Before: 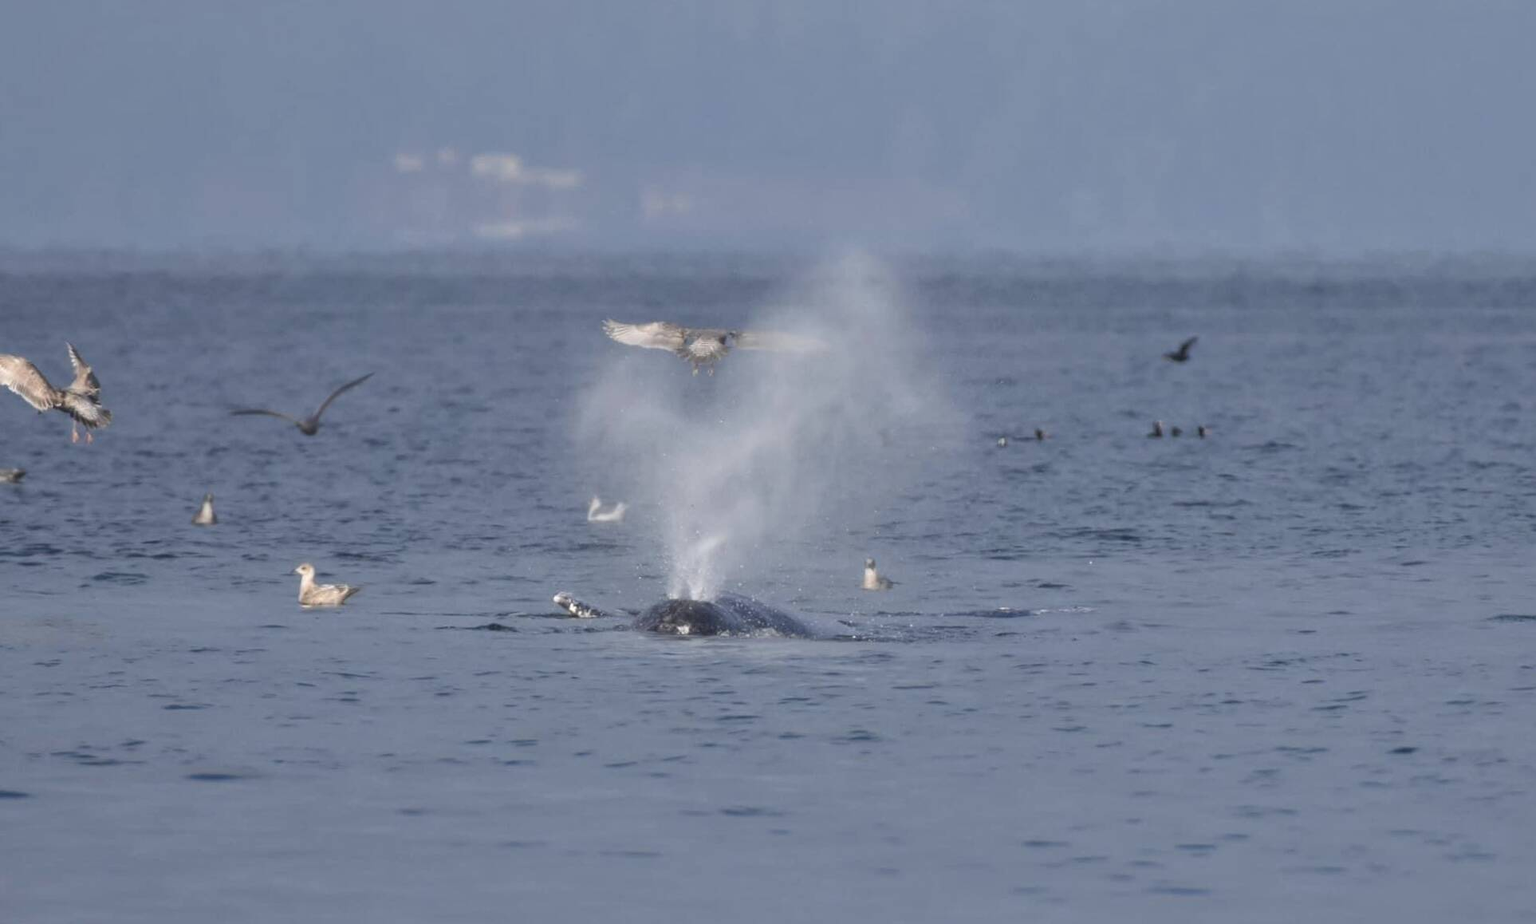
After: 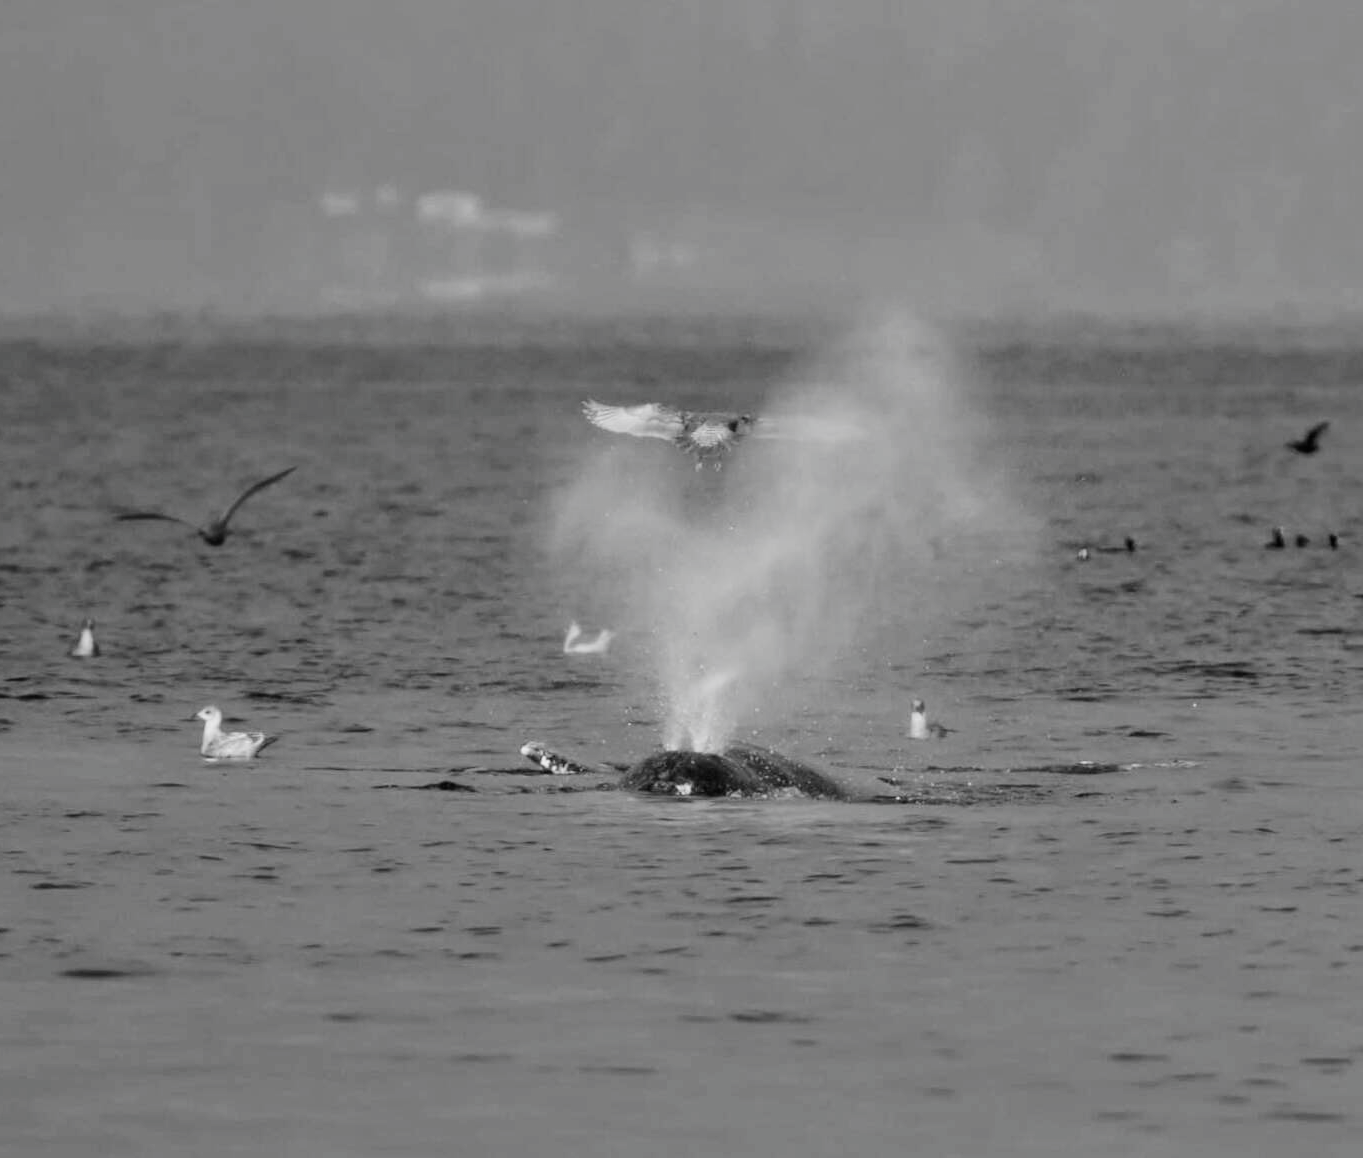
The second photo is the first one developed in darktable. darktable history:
filmic rgb: black relative exposure -5.08 EV, white relative exposure 3.56 EV, hardness 3.18, contrast 1.507, highlights saturation mix -48.95%, add noise in highlights 0.001, preserve chrominance no, color science v3 (2019), use custom middle-gray values true, contrast in highlights soft
exposure: exposure -0.144 EV, compensate highlight preservation false
crop and rotate: left 9.005%, right 20.203%
color correction: highlights a* 0.04, highlights b* -0.387
